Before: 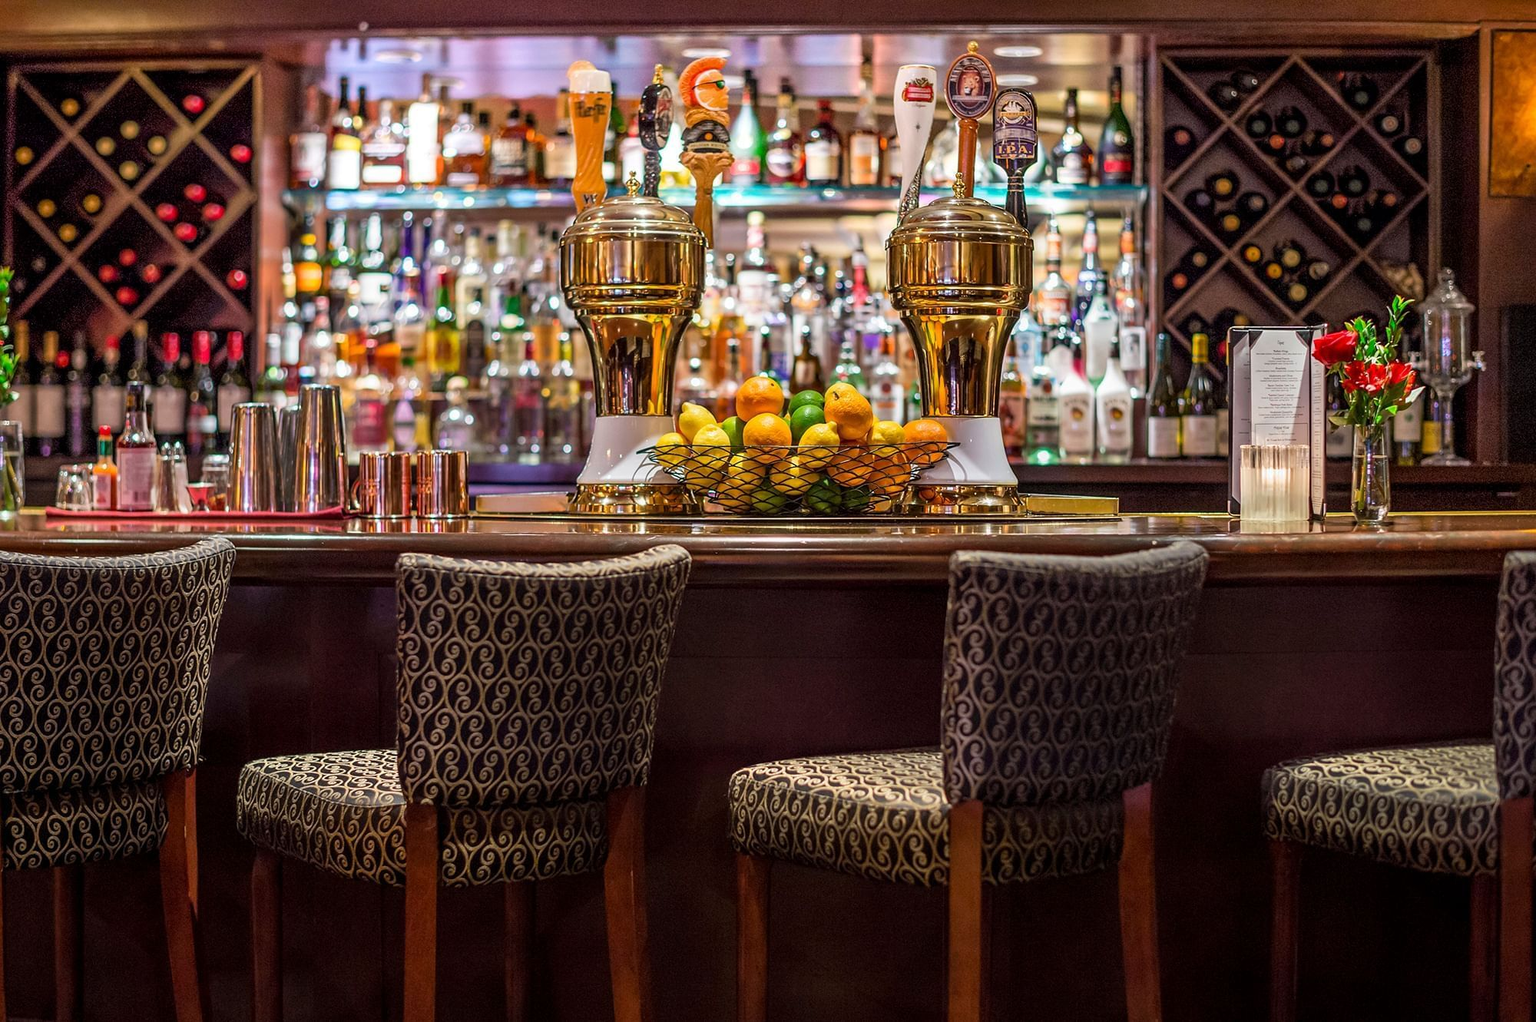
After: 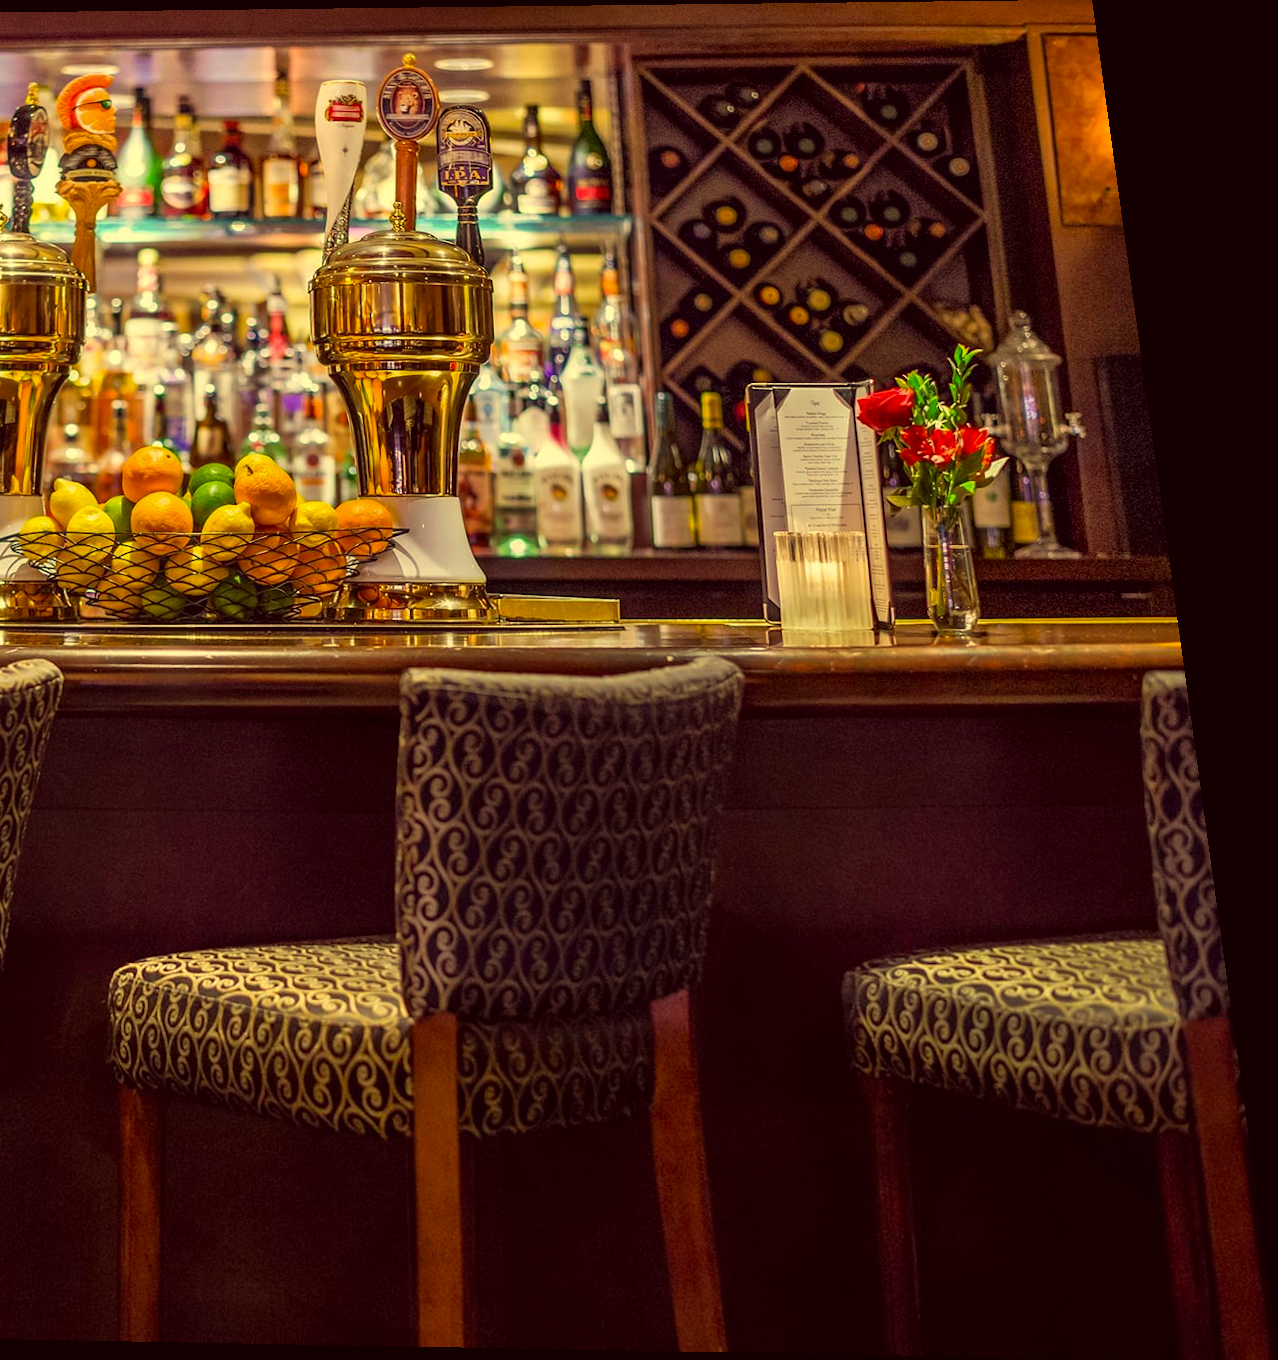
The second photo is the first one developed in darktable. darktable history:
crop: left 41.402%
shadows and highlights: shadows 25, highlights -25
rotate and perspective: rotation 0.128°, lens shift (vertical) -0.181, lens shift (horizontal) -0.044, shear 0.001, automatic cropping off
color correction: highlights a* -0.482, highlights b* 40, shadows a* 9.8, shadows b* -0.161
